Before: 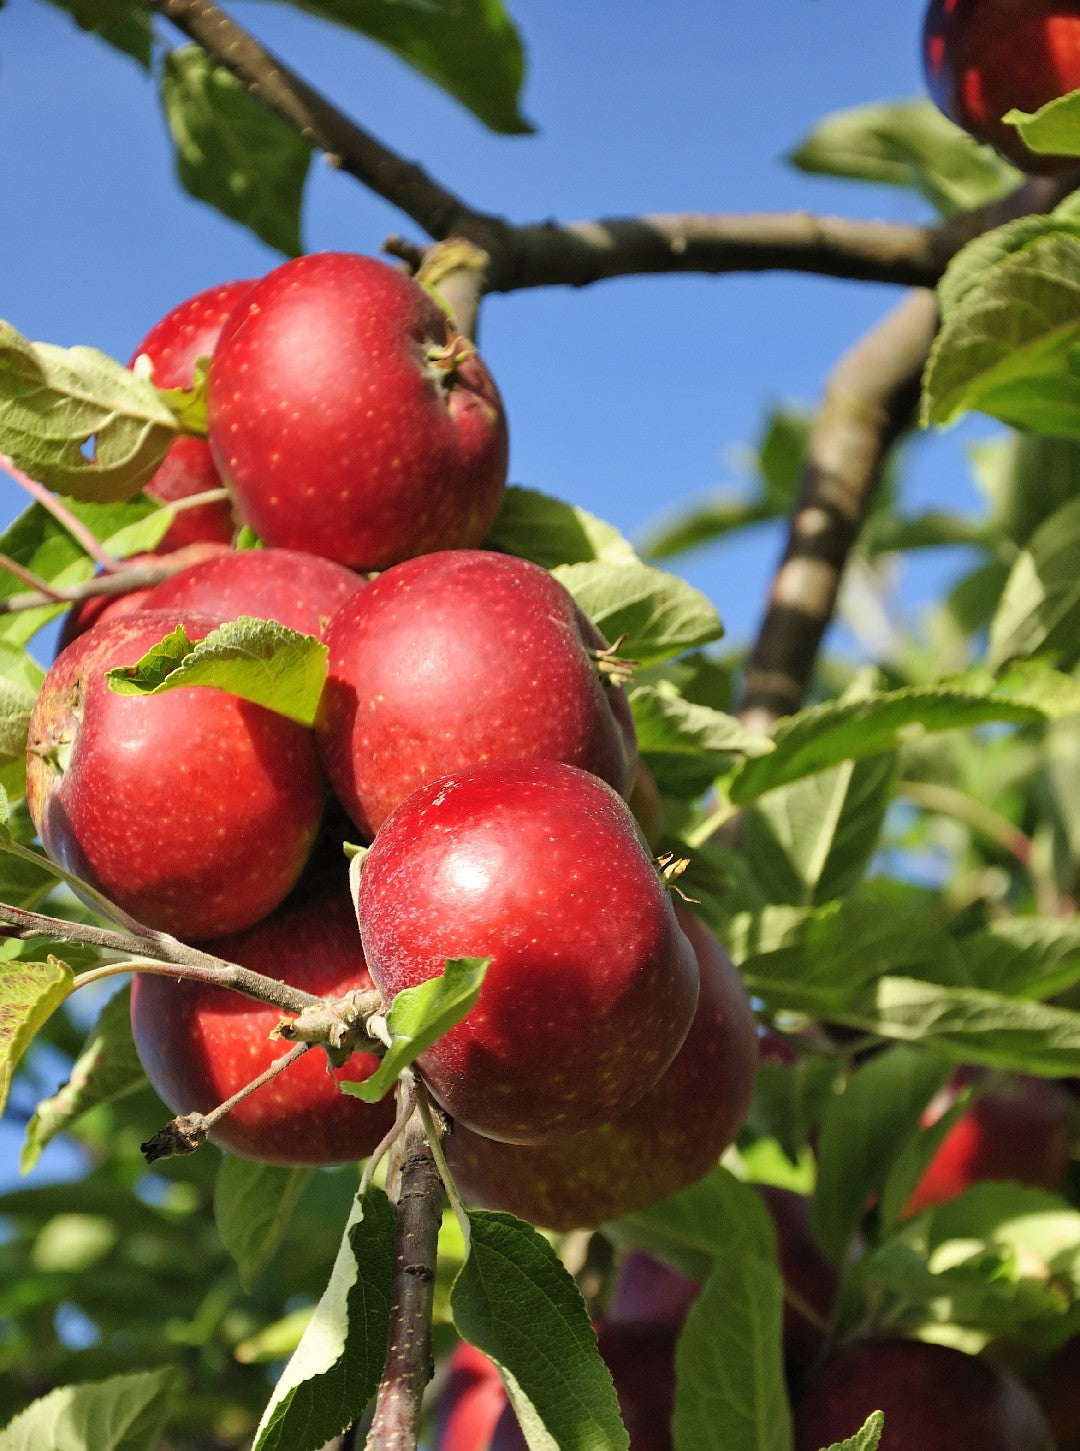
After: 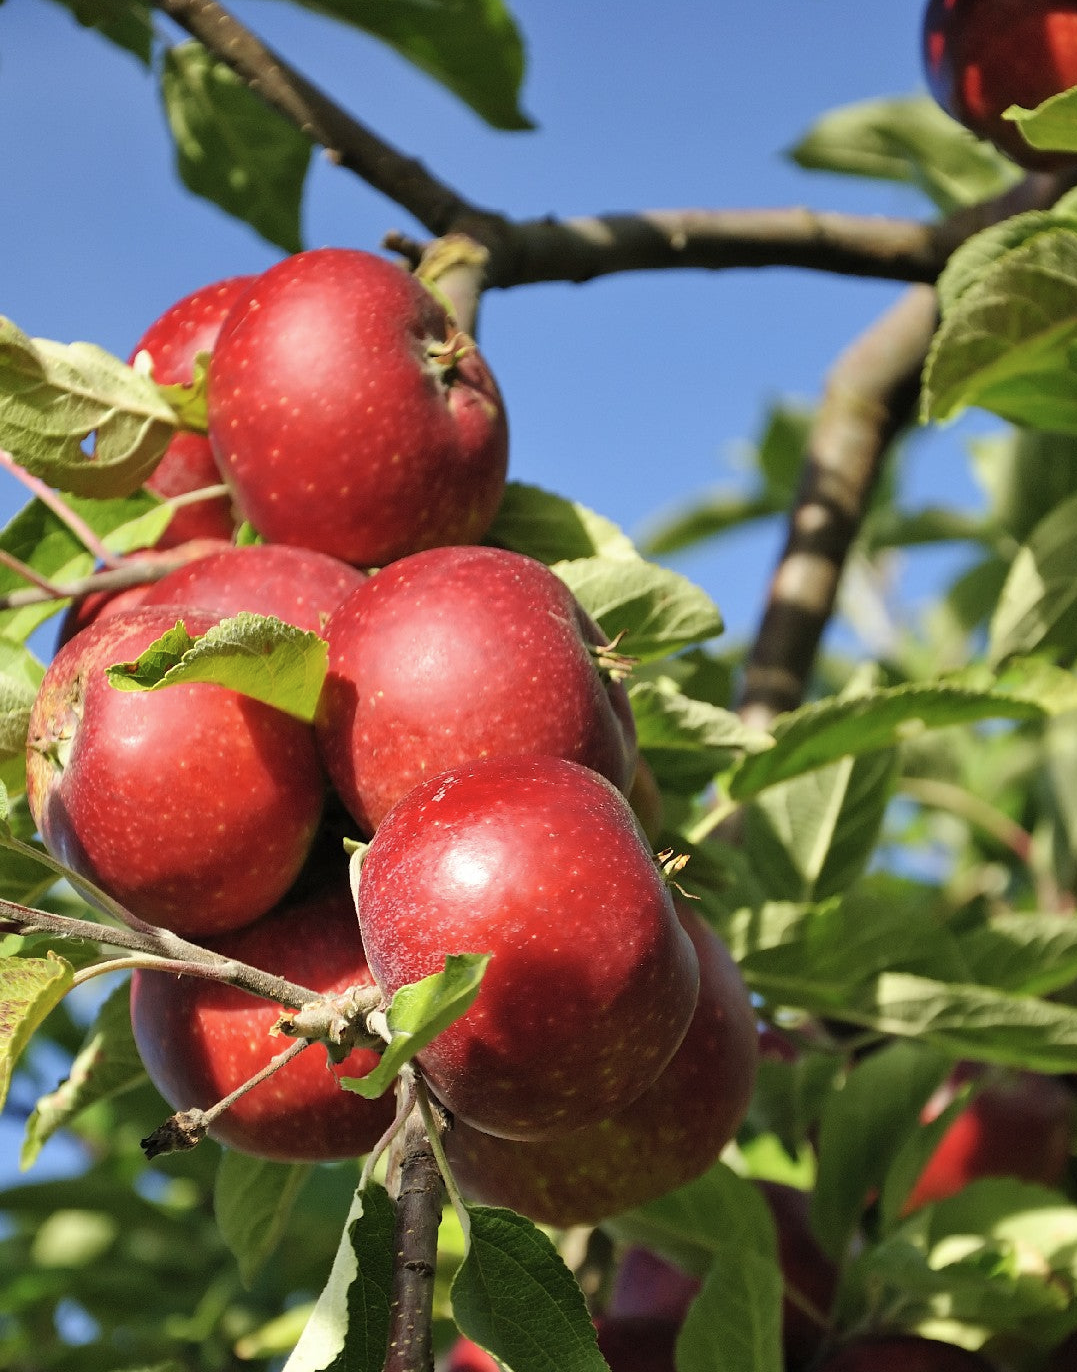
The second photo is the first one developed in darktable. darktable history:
crop: top 0.317%, right 0.26%, bottom 5.076%
contrast brightness saturation: saturation -0.088
